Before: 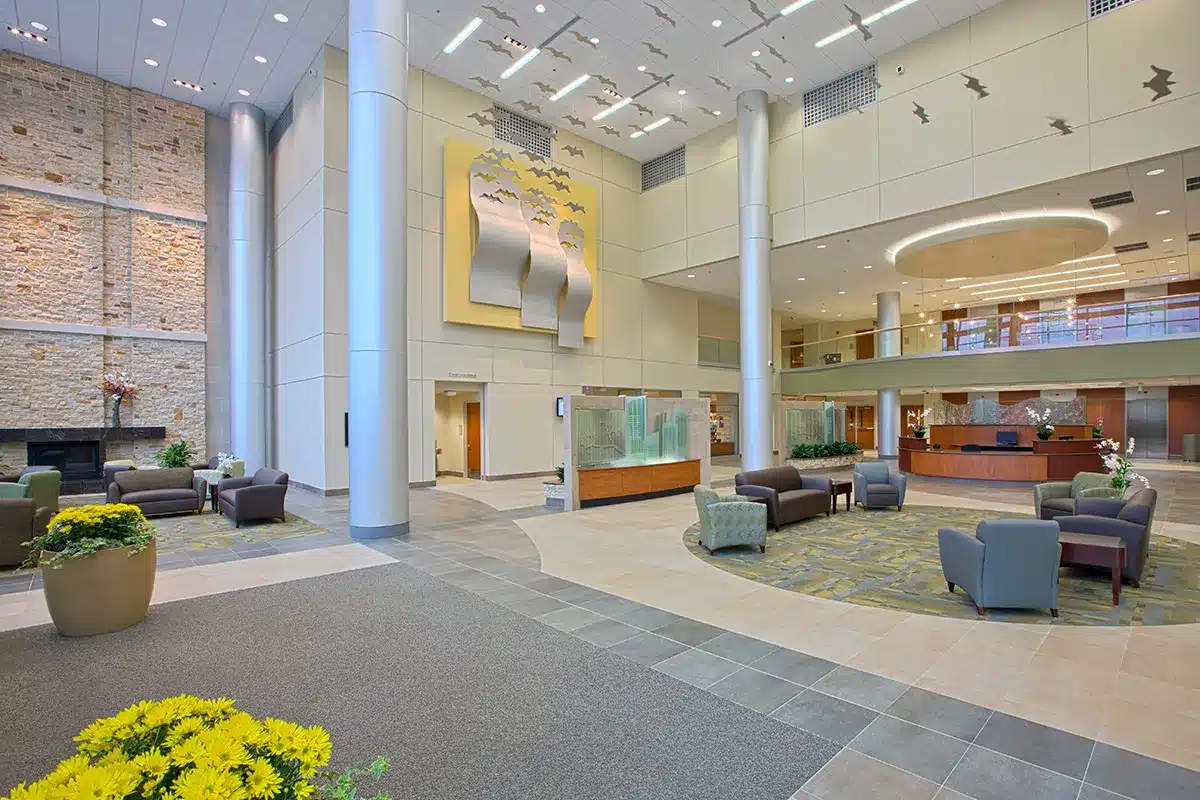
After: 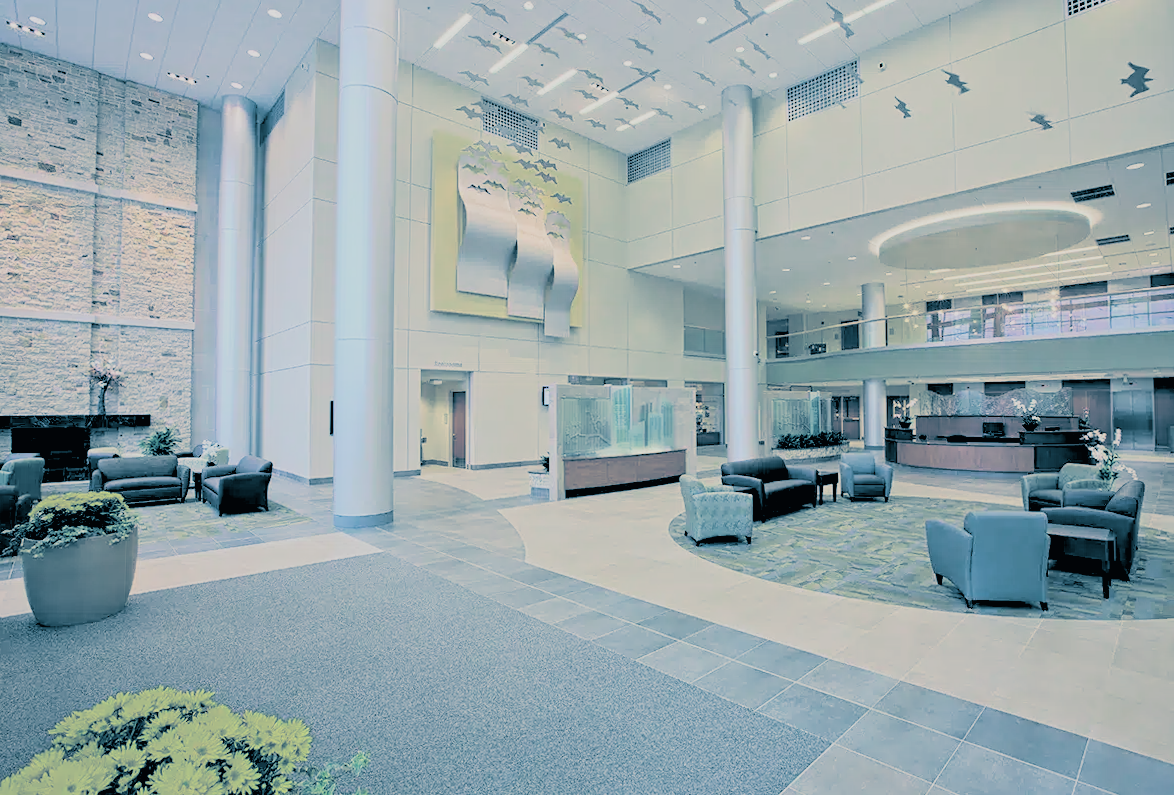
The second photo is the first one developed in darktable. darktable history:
sigmoid: skew -0.2, preserve hue 0%, red attenuation 0.1, red rotation 0.035, green attenuation 0.1, green rotation -0.017, blue attenuation 0.15, blue rotation -0.052, base primaries Rec2020
split-toning: shadows › hue 212.4°, balance -70
color correction: highlights a* 0.207, highlights b* 2.7, shadows a* -0.874, shadows b* -4.78
rotate and perspective: rotation 0.226°, lens shift (vertical) -0.042, crop left 0.023, crop right 0.982, crop top 0.006, crop bottom 0.994
rgb levels: levels [[0.027, 0.429, 0.996], [0, 0.5, 1], [0, 0.5, 1]]
